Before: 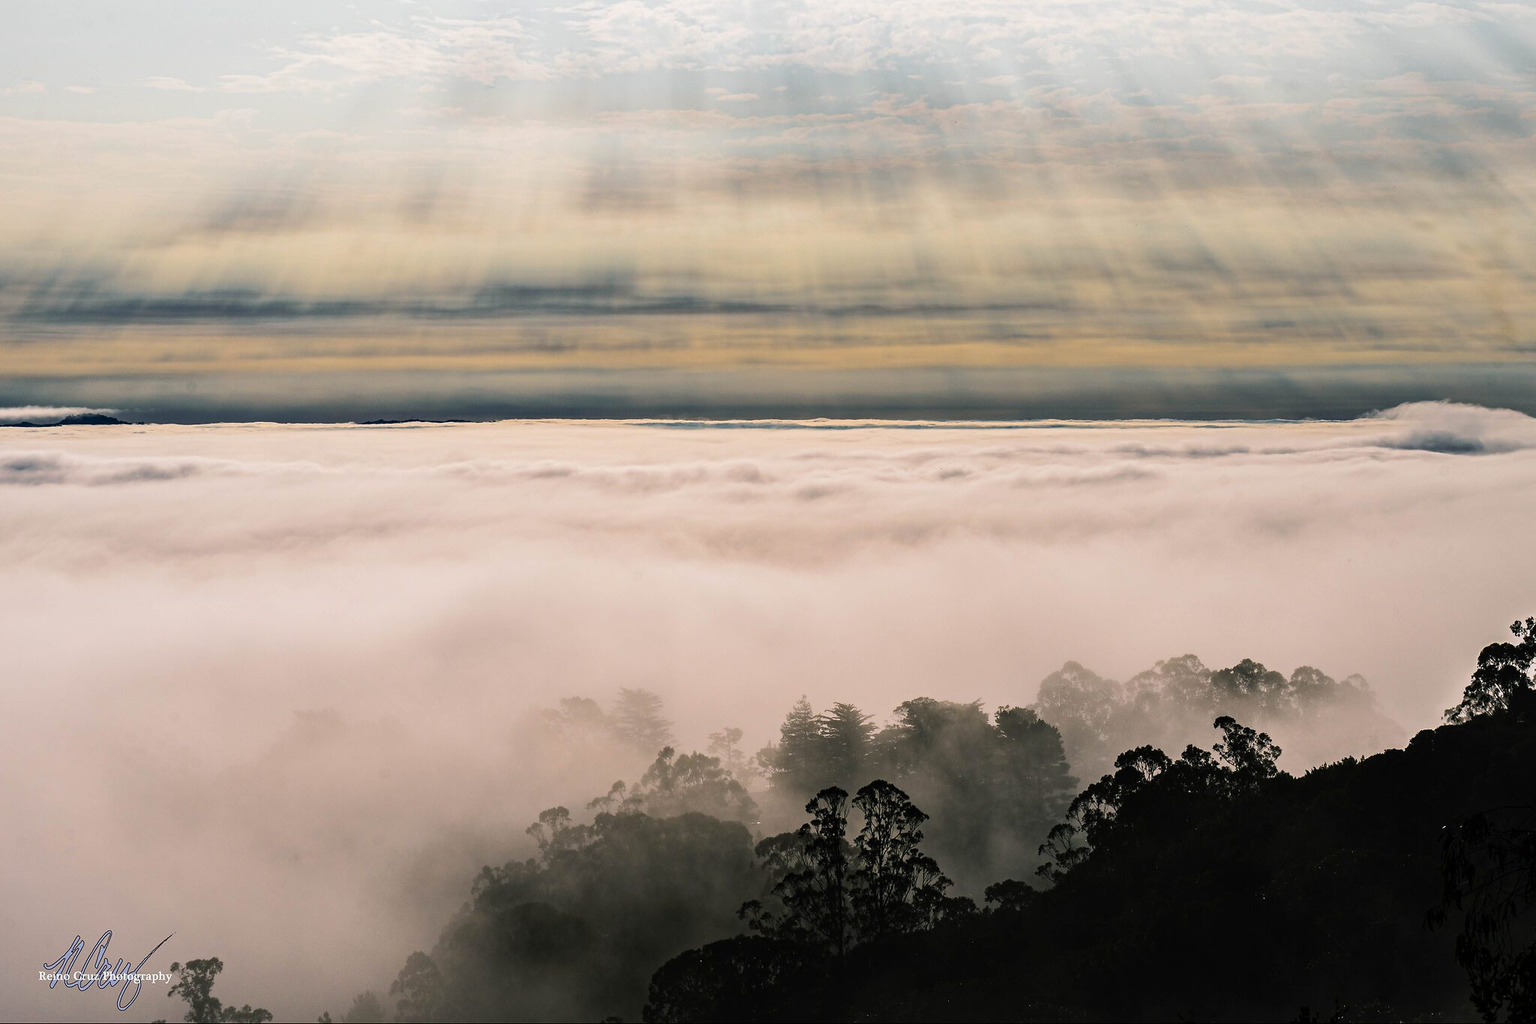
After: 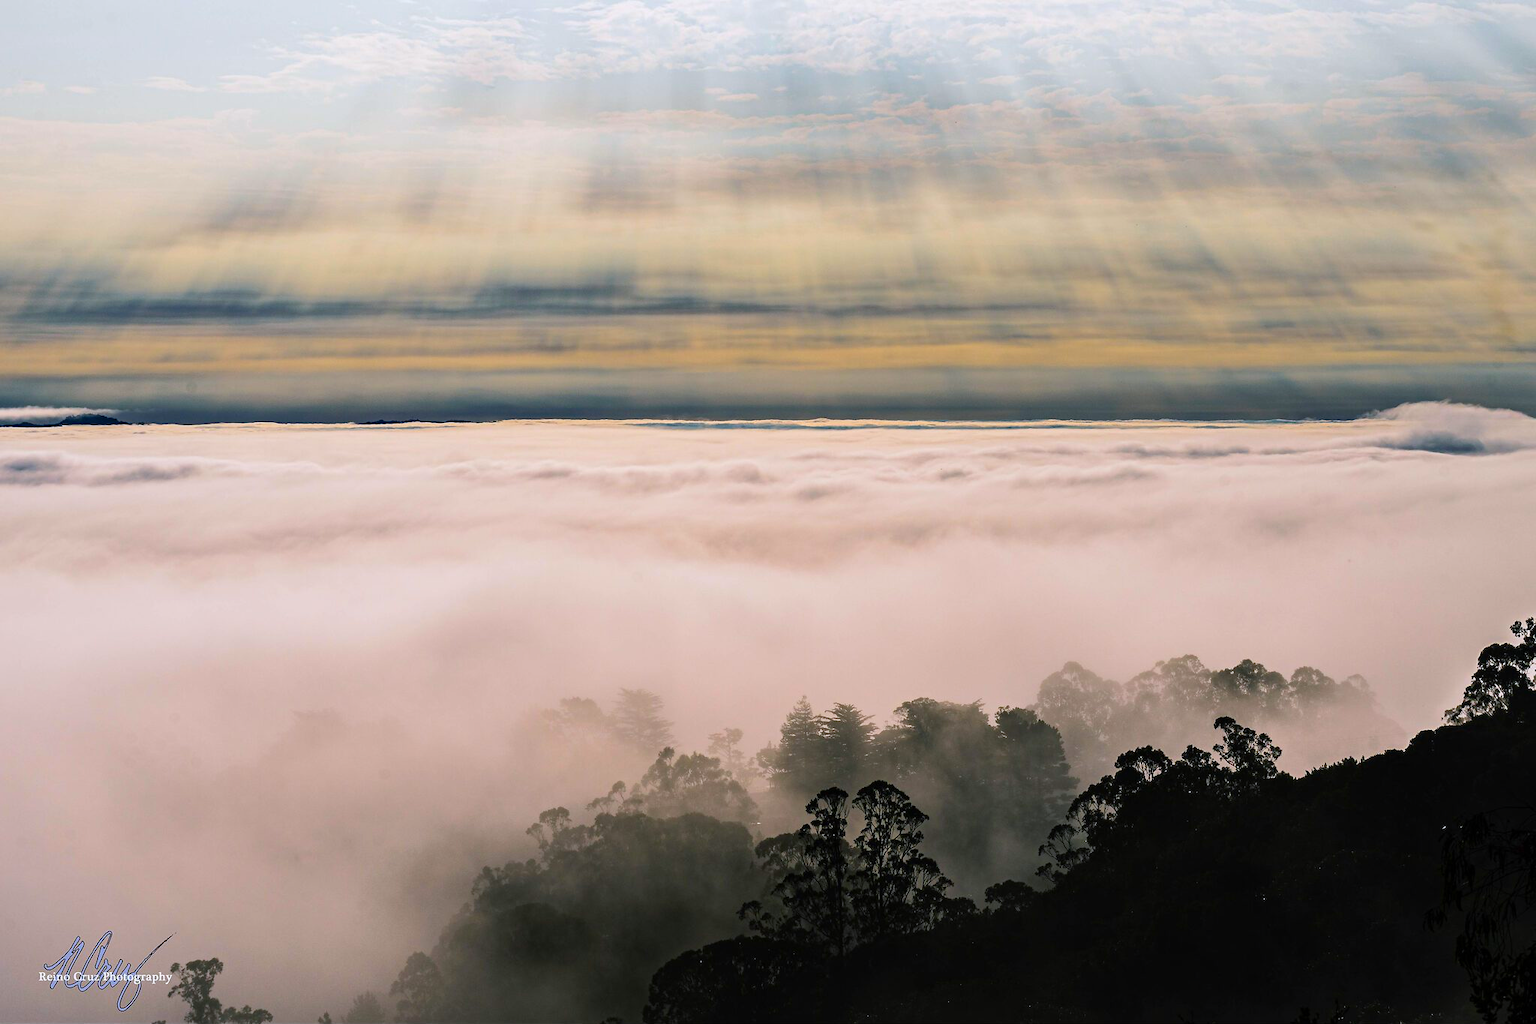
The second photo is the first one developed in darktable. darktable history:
white balance: red 0.983, blue 1.036
color correction: saturation 1.34
